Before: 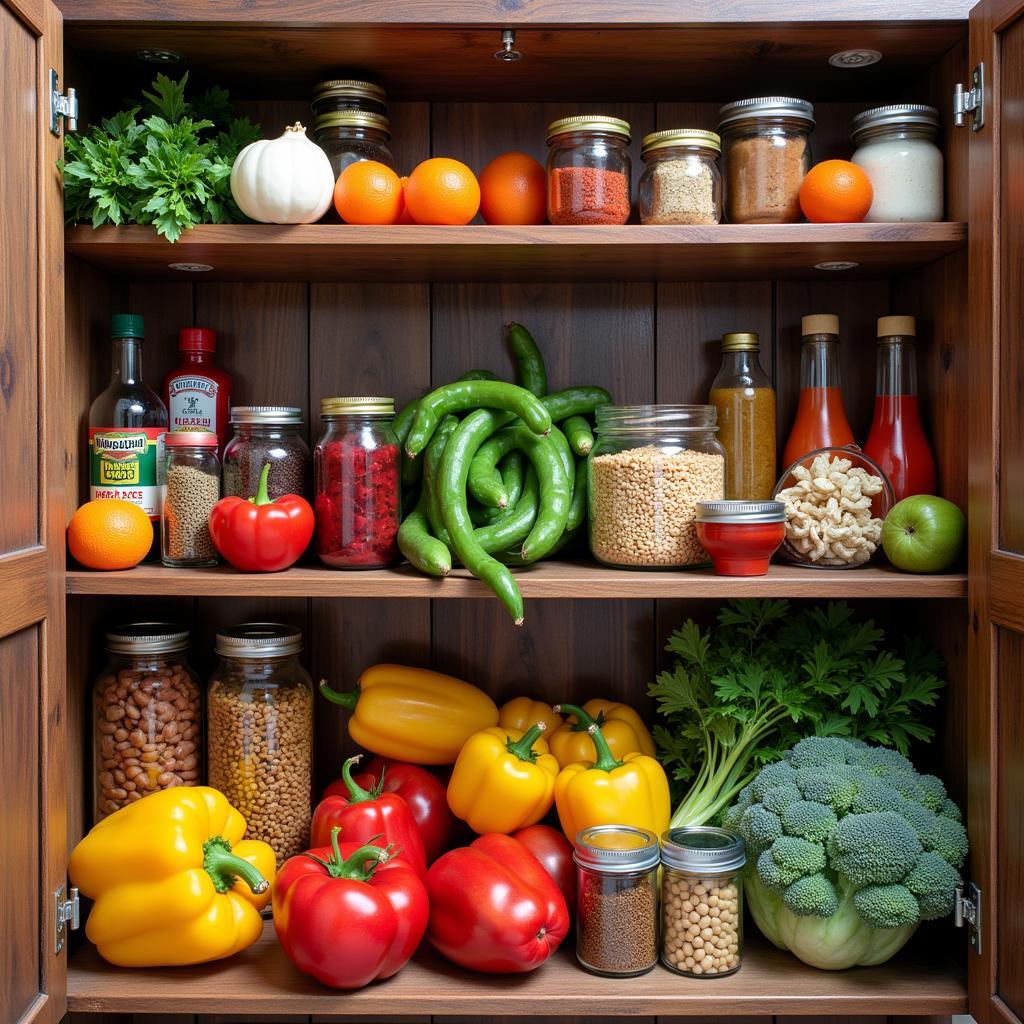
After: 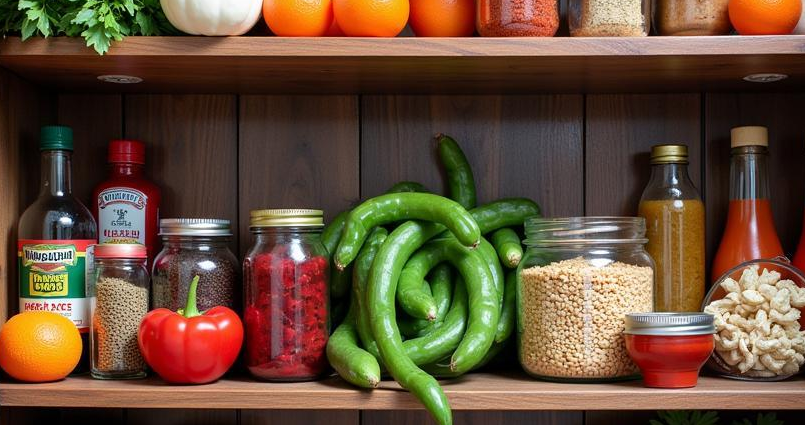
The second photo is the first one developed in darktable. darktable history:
crop: left 6.985%, top 18.428%, right 14.329%, bottom 40.033%
